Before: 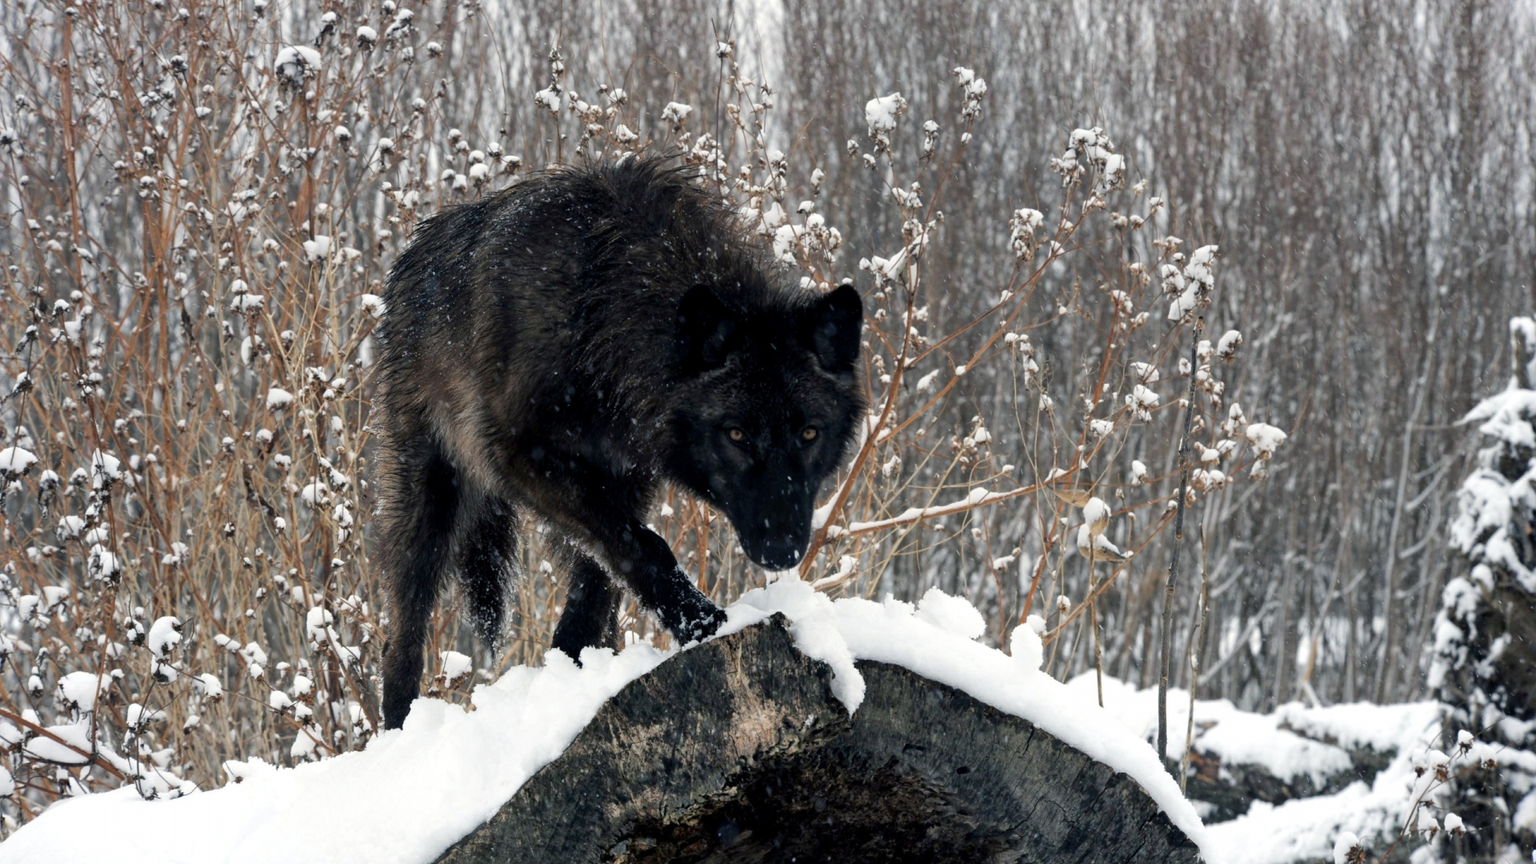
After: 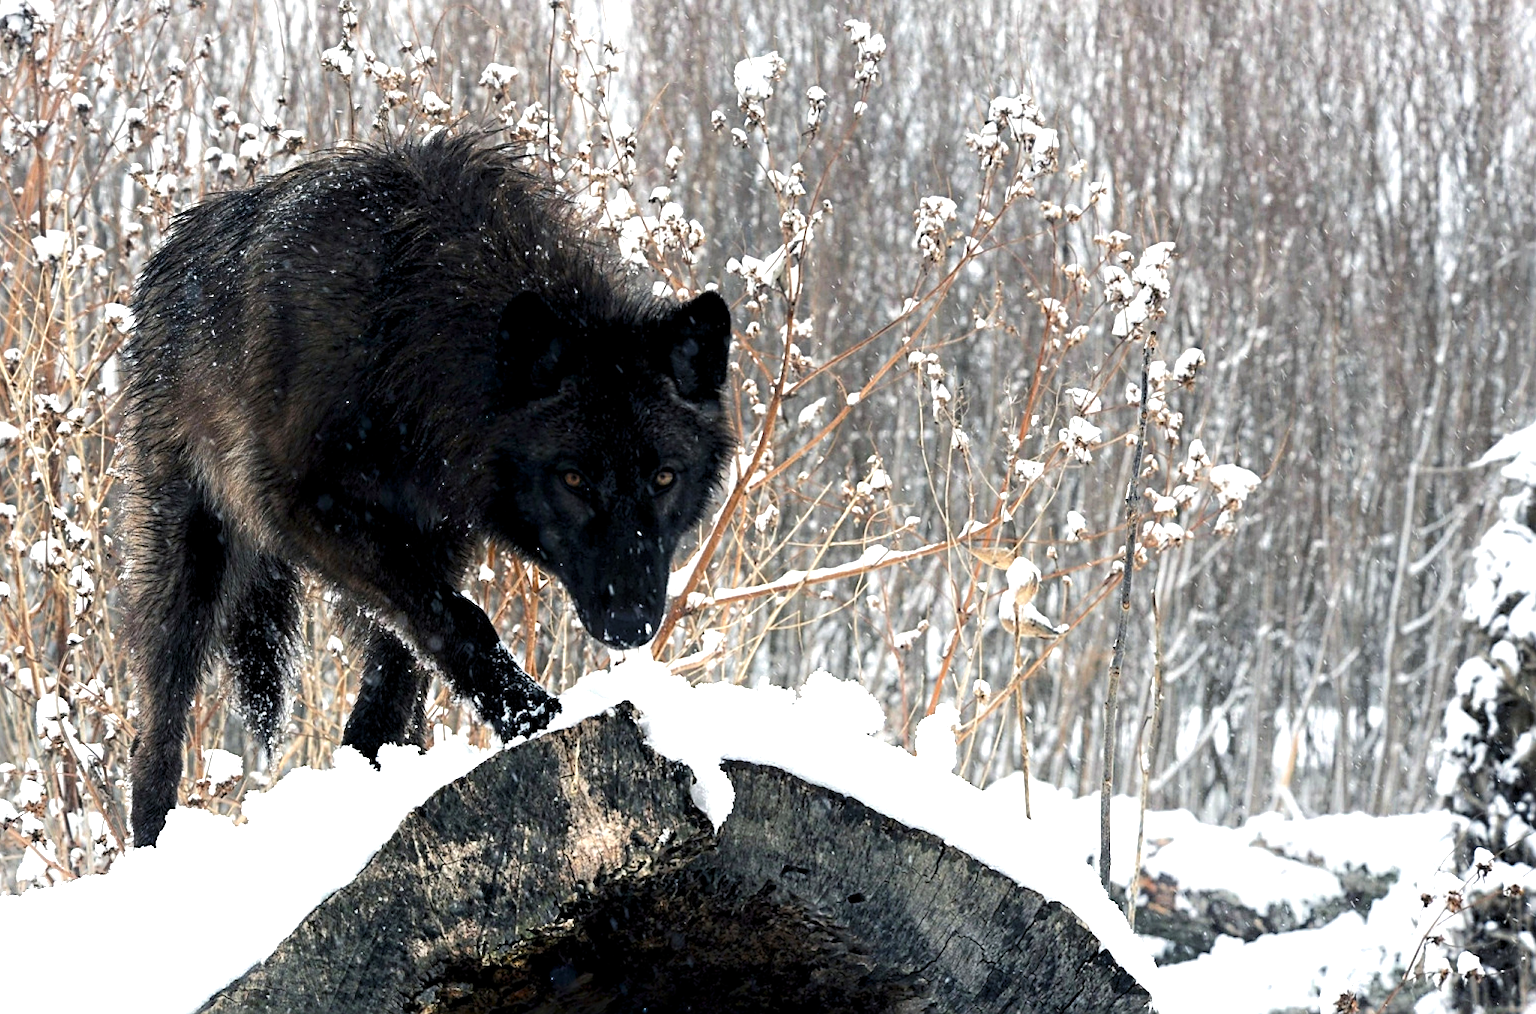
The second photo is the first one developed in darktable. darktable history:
sharpen: on, module defaults
exposure: black level correction 0, exposure 0.954 EV, compensate exposure bias true, compensate highlight preservation false
shadows and highlights: shadows -70.73, highlights 36.45, soften with gaussian
crop and rotate: left 18.122%, top 5.93%, right 1.817%
levels: levels [0.026, 0.507, 0.987]
